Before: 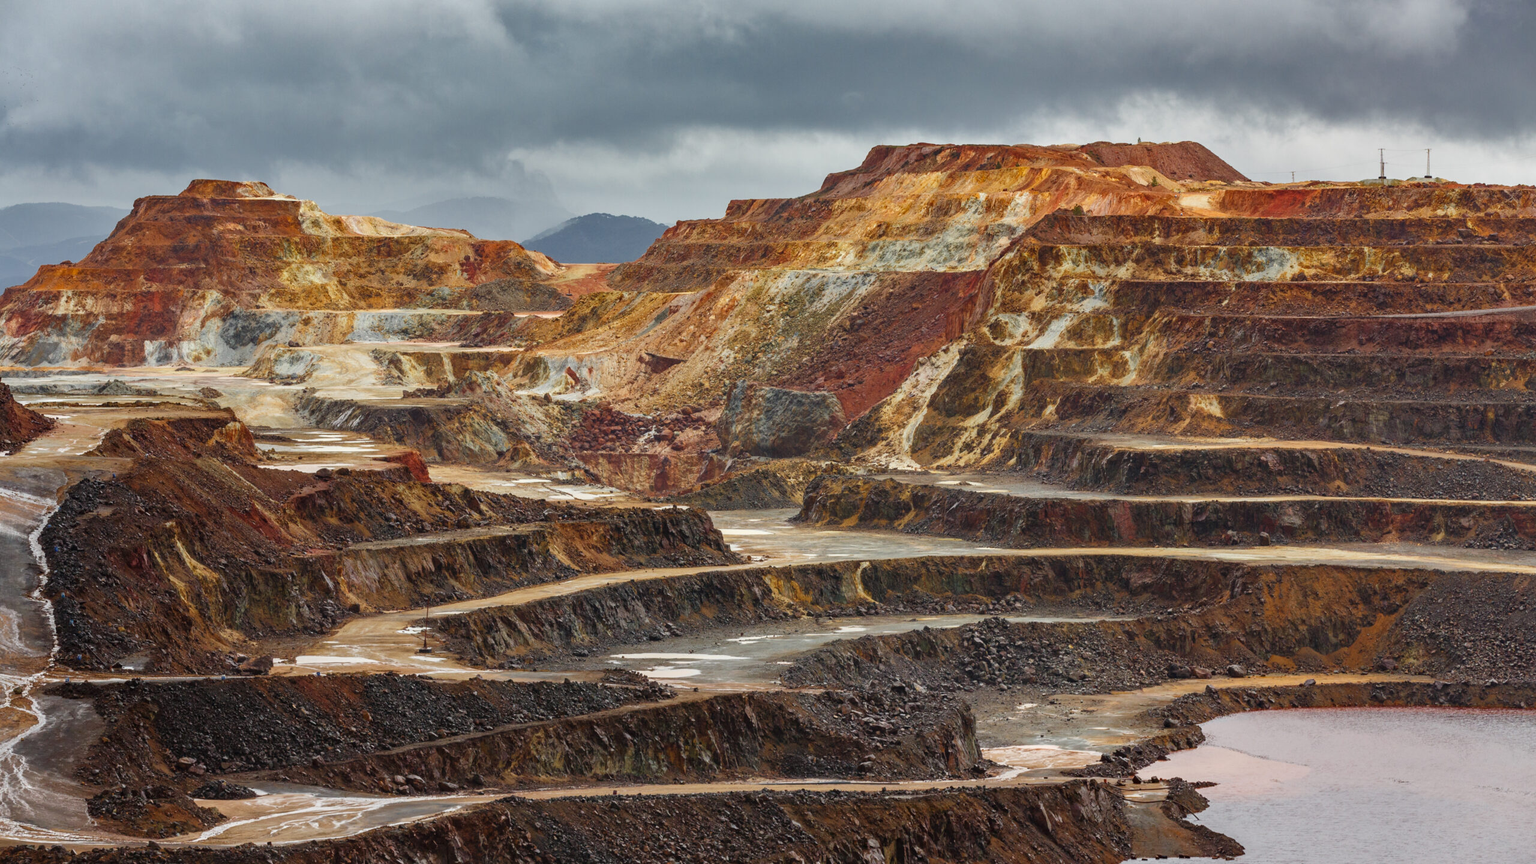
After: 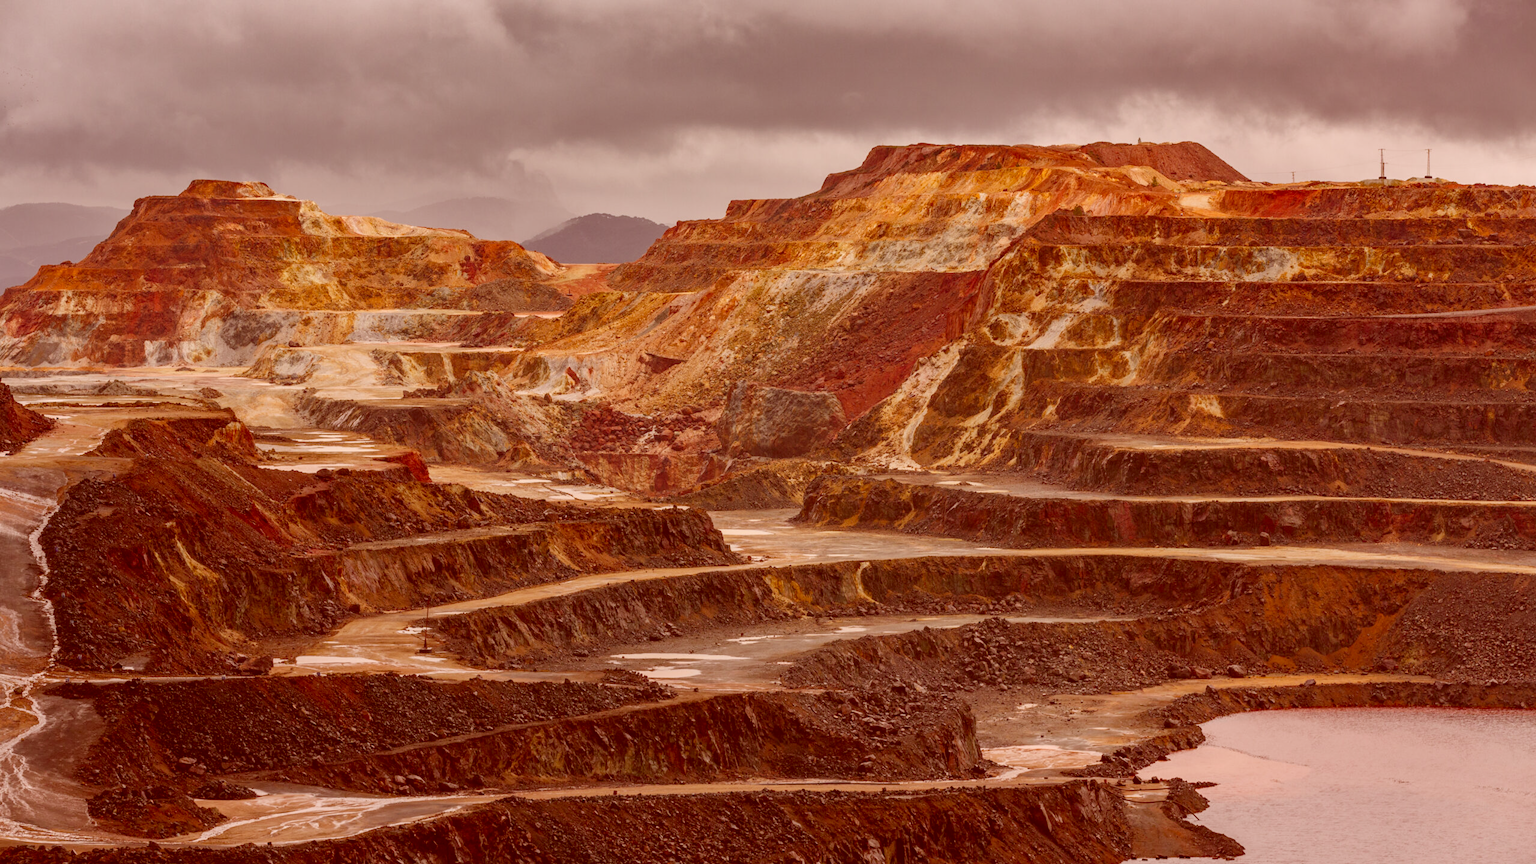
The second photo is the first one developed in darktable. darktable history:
color correction: highlights a* 9.03, highlights b* 8.71, shadows a* 40, shadows b* 40, saturation 0.8
color balance: output saturation 110%
contrast equalizer: octaves 7, y [[0.6 ×6], [0.55 ×6], [0 ×6], [0 ×6], [0 ×6]], mix -0.36
